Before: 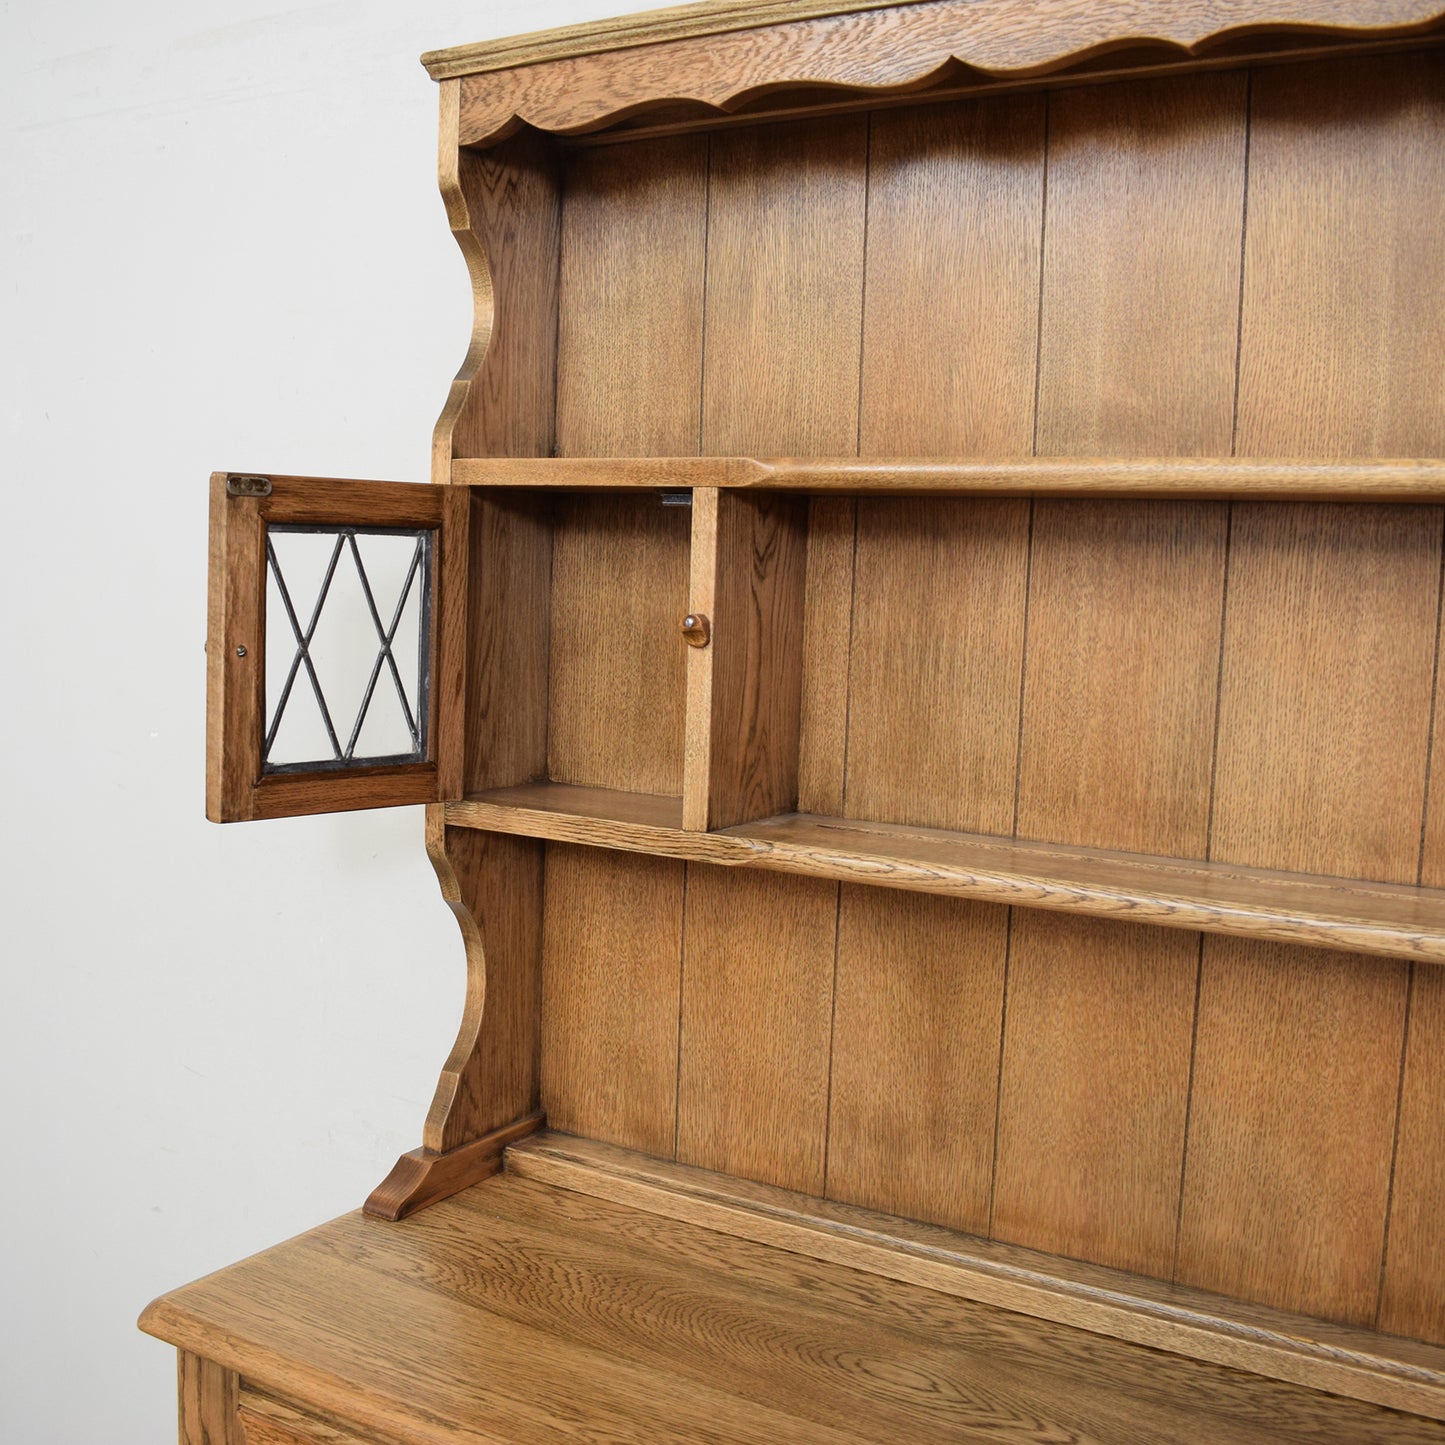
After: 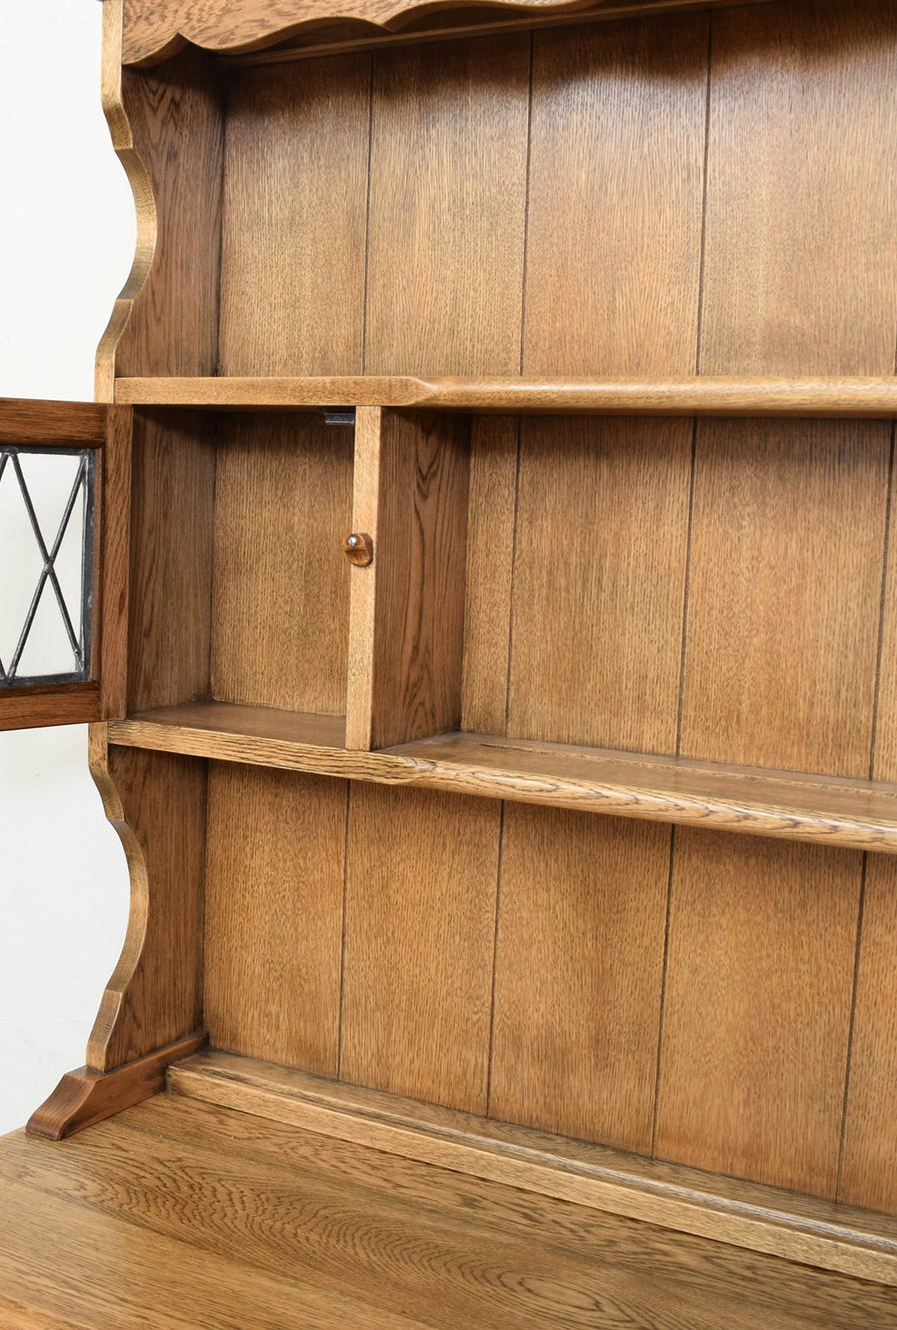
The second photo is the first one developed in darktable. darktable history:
exposure: exposure 0.213 EV, compensate highlight preservation false
crop and rotate: left 23.354%, top 5.625%, right 14.537%, bottom 2.315%
